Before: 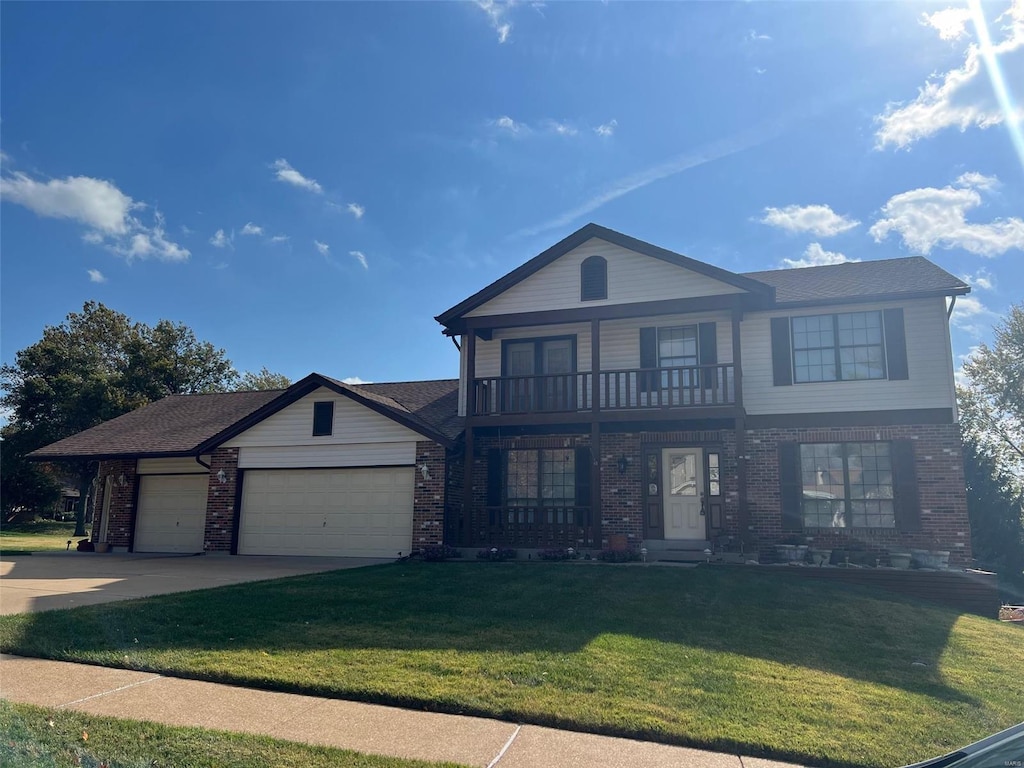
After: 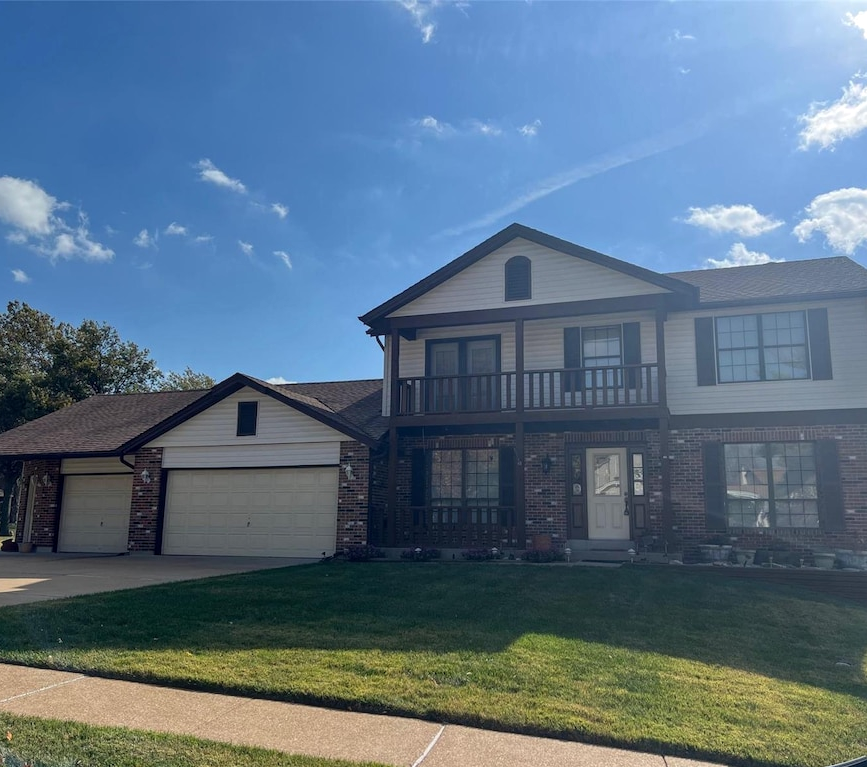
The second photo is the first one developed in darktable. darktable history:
local contrast: detail 113%
crop: left 7.482%, right 7.824%
